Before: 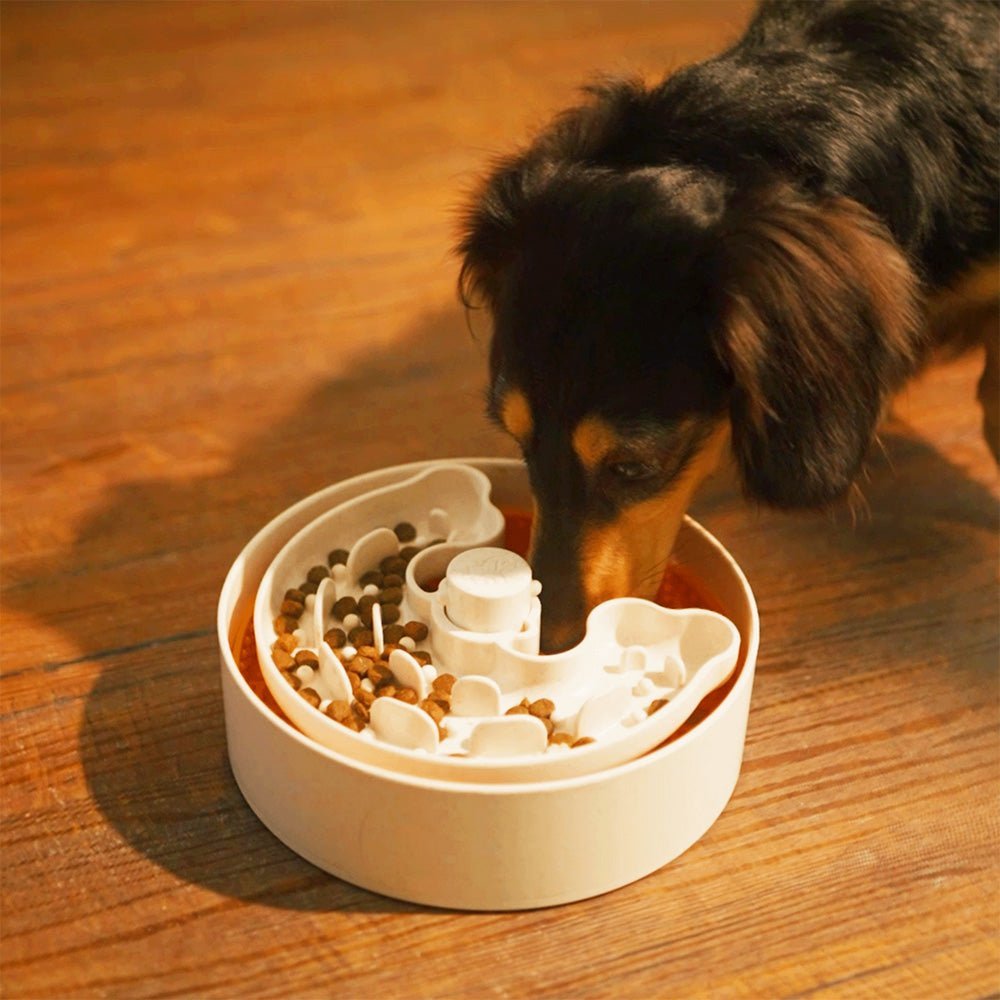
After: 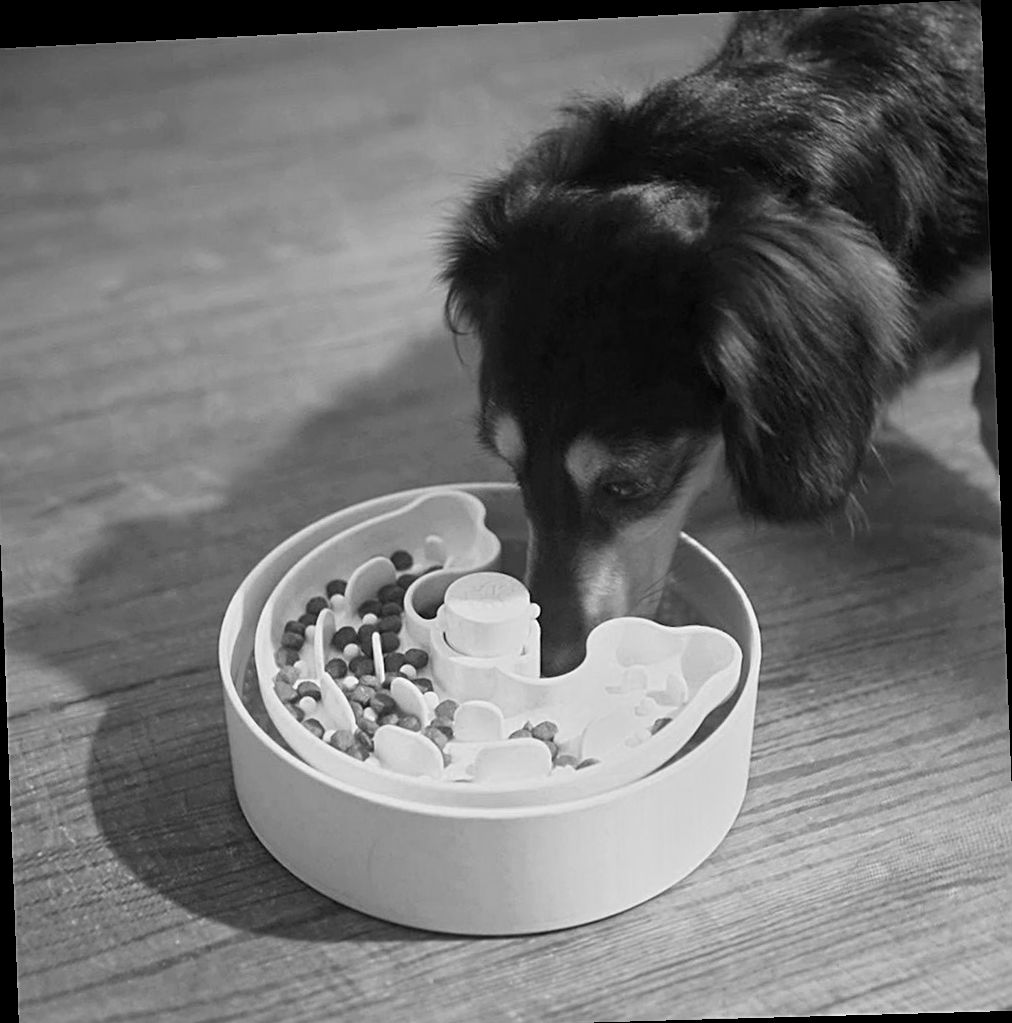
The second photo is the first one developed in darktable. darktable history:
crop and rotate: left 1.774%, right 0.633%, bottom 1.28%
rotate and perspective: rotation -2.22°, lens shift (horizontal) -0.022, automatic cropping off
color balance rgb: linear chroma grading › global chroma 15%, perceptual saturation grading › global saturation 30%
white balance: red 1.188, blue 1.11
color calibration: output R [1.063, -0.012, -0.003, 0], output B [-0.079, 0.047, 1, 0], illuminant custom, x 0.46, y 0.43, temperature 2642.66 K
sharpen: on, module defaults
vibrance: on, module defaults
monochrome: a 2.21, b -1.33, size 2.2
